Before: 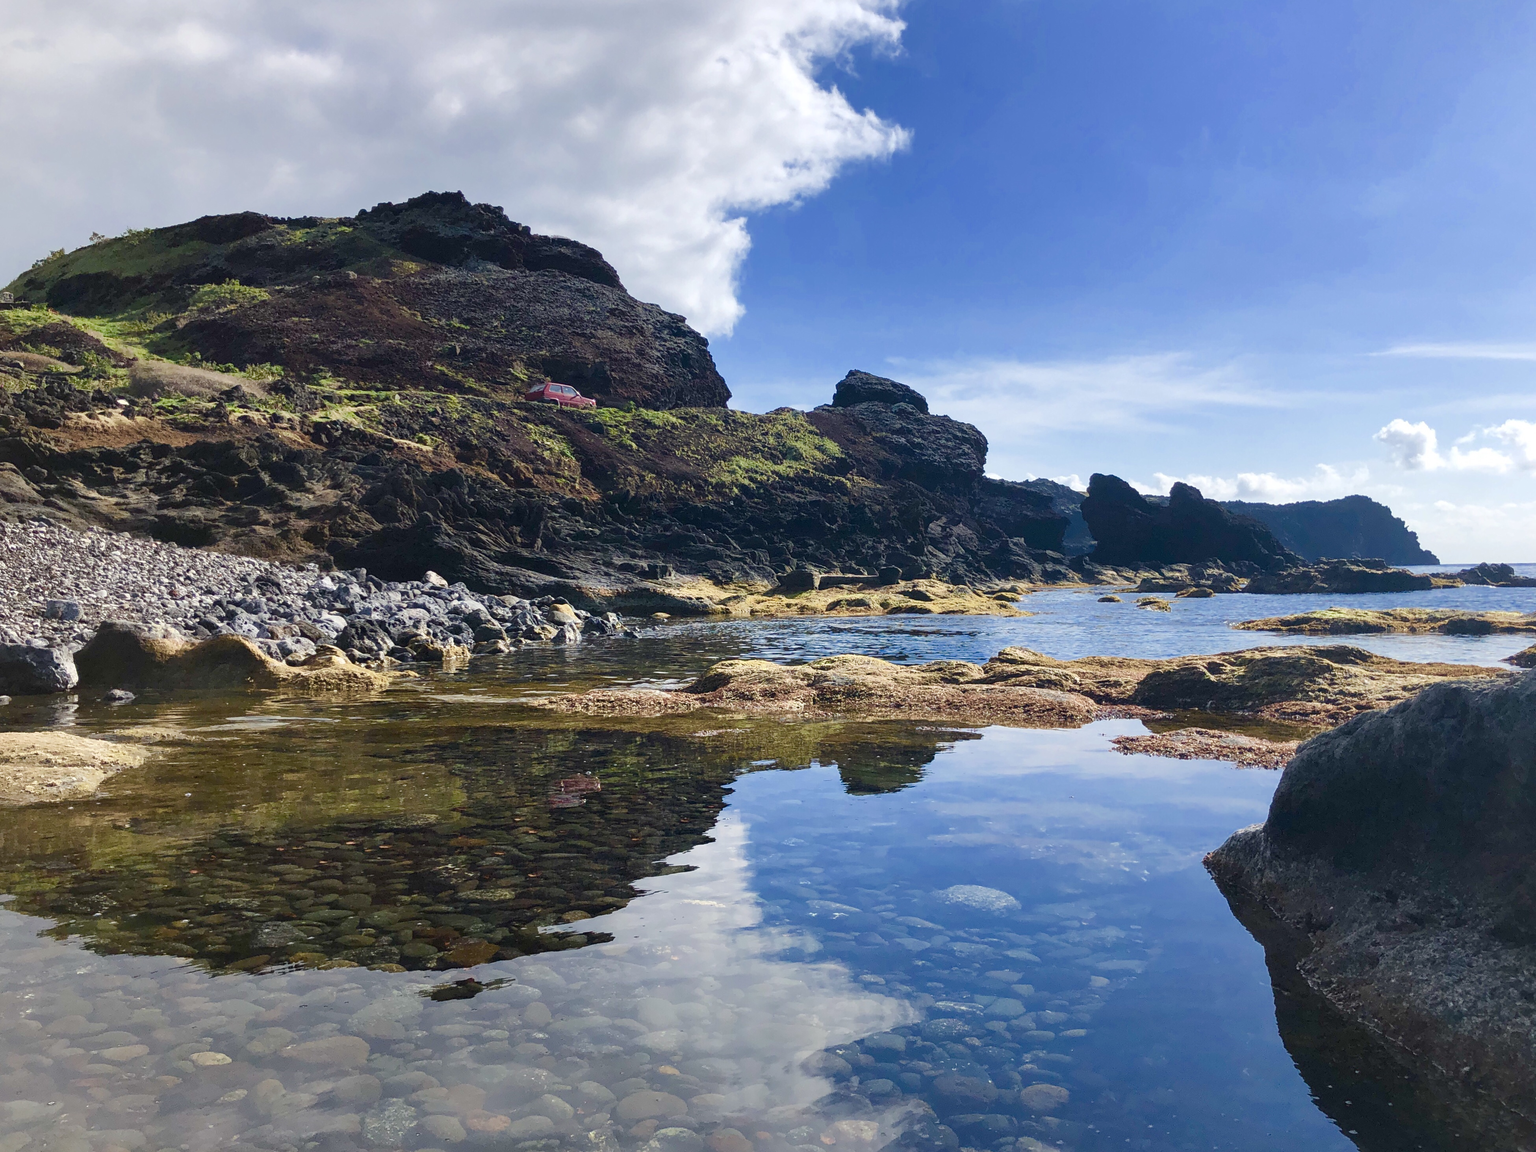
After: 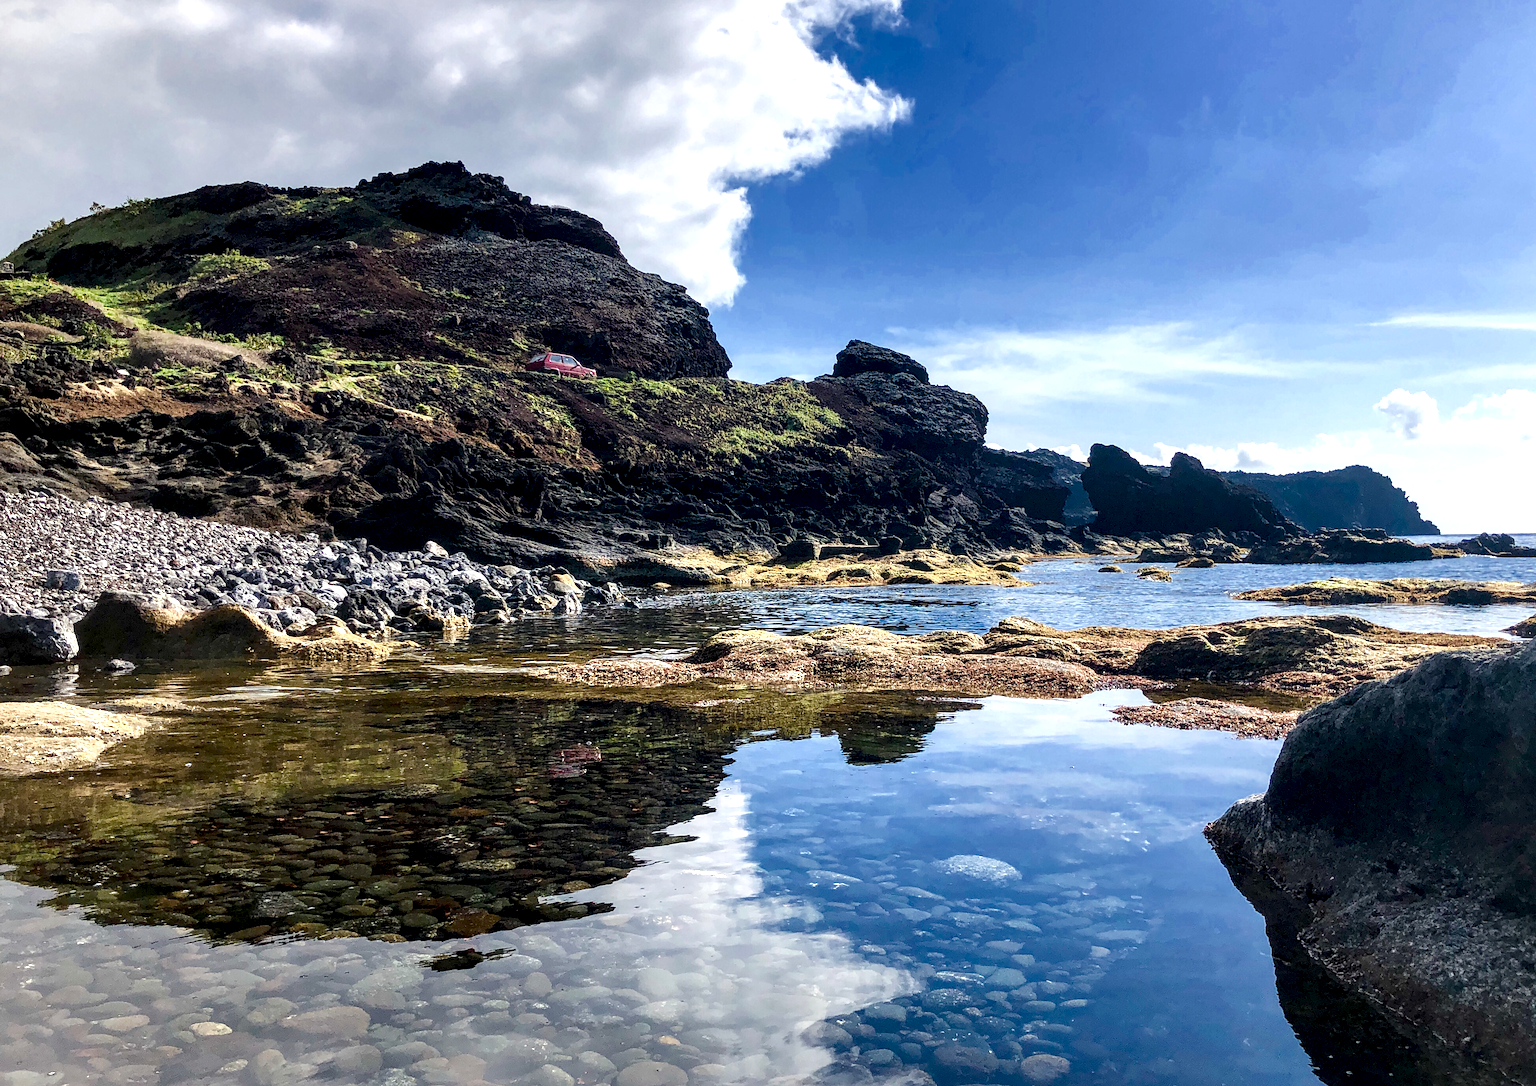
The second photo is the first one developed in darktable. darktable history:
crop and rotate: top 2.637%, bottom 3.012%
sharpen: amount 0.216
local contrast: highlights 80%, shadows 58%, detail 175%, midtone range 0.6
